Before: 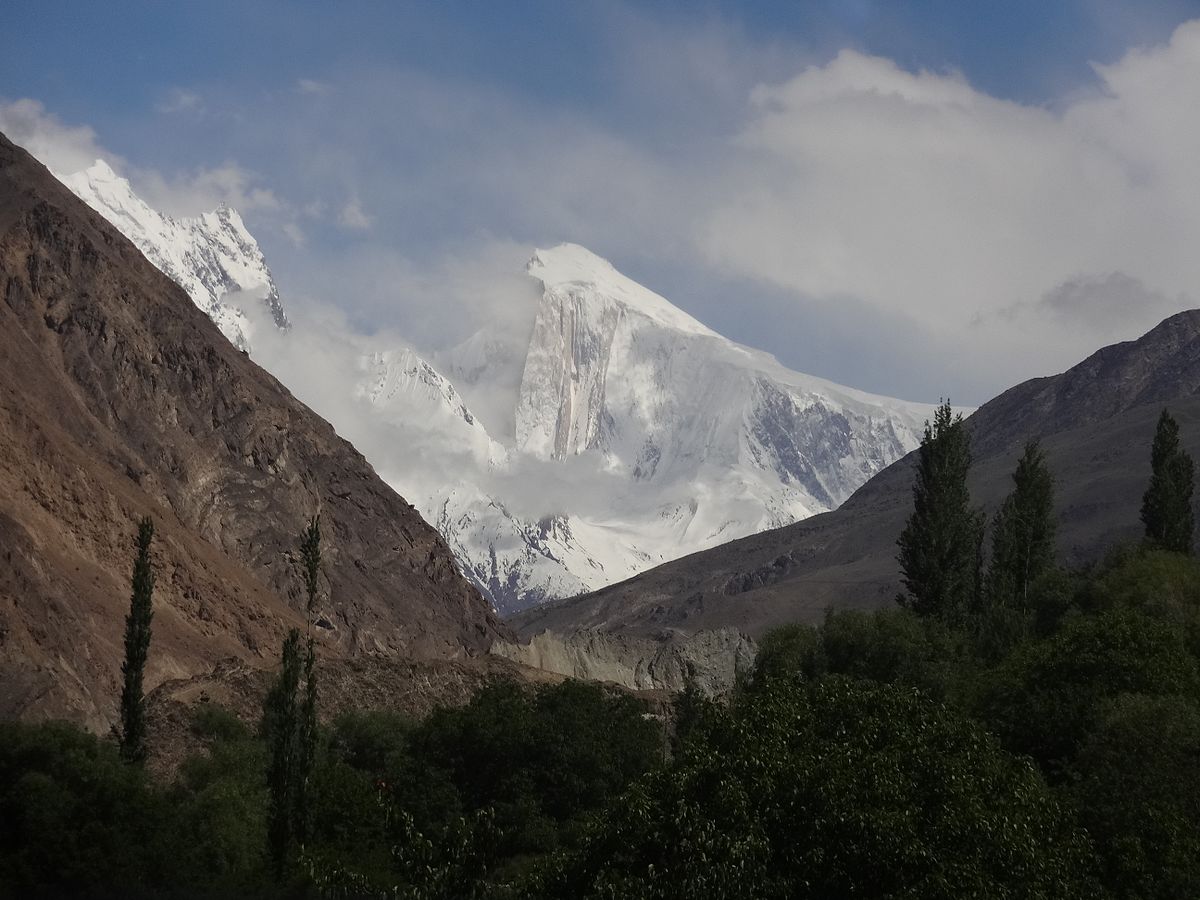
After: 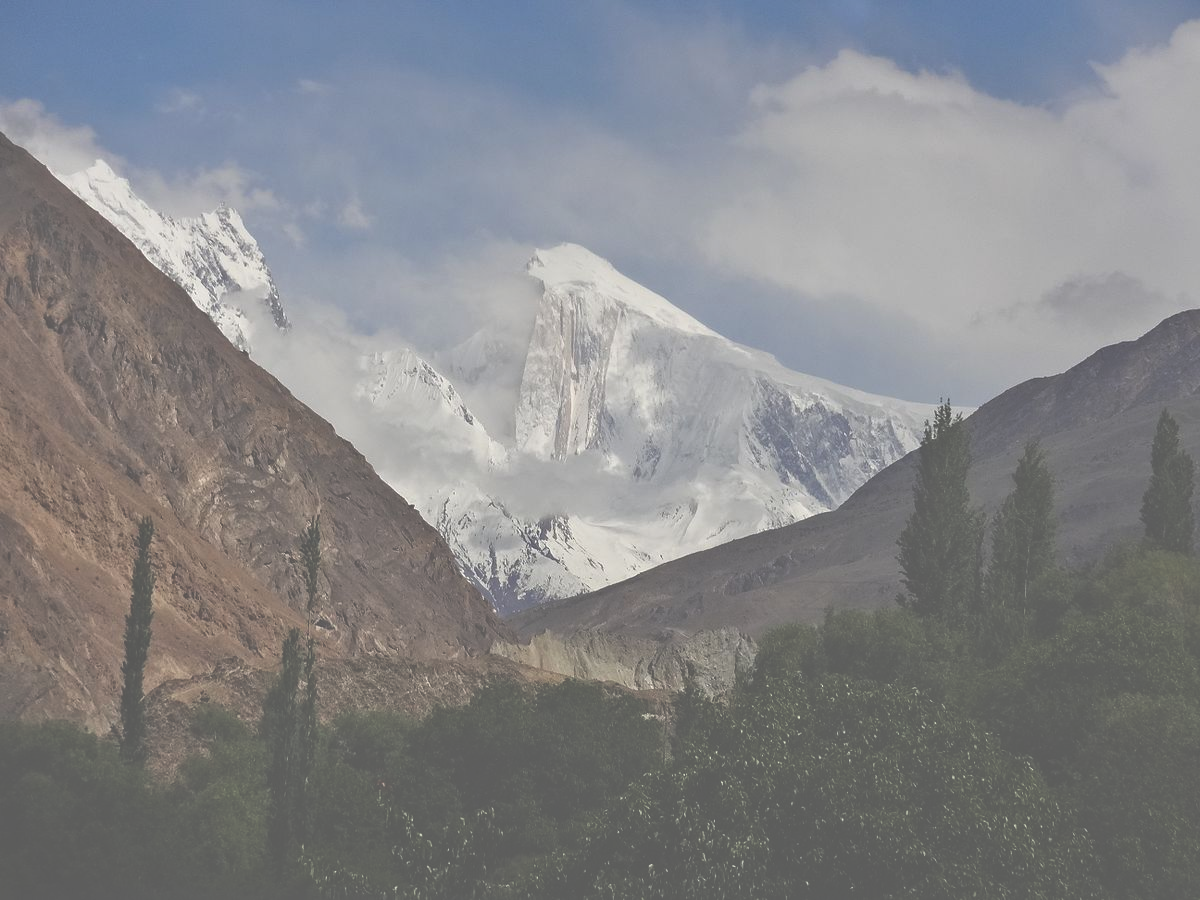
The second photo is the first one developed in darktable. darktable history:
exposure: black level correction -0.042, exposure 0.064 EV, compensate exposure bias true, compensate highlight preservation false
tone equalizer: -7 EV 0.15 EV, -6 EV 0.589 EV, -5 EV 1.16 EV, -4 EV 1.29 EV, -3 EV 1.18 EV, -2 EV 0.6 EV, -1 EV 0.147 EV
